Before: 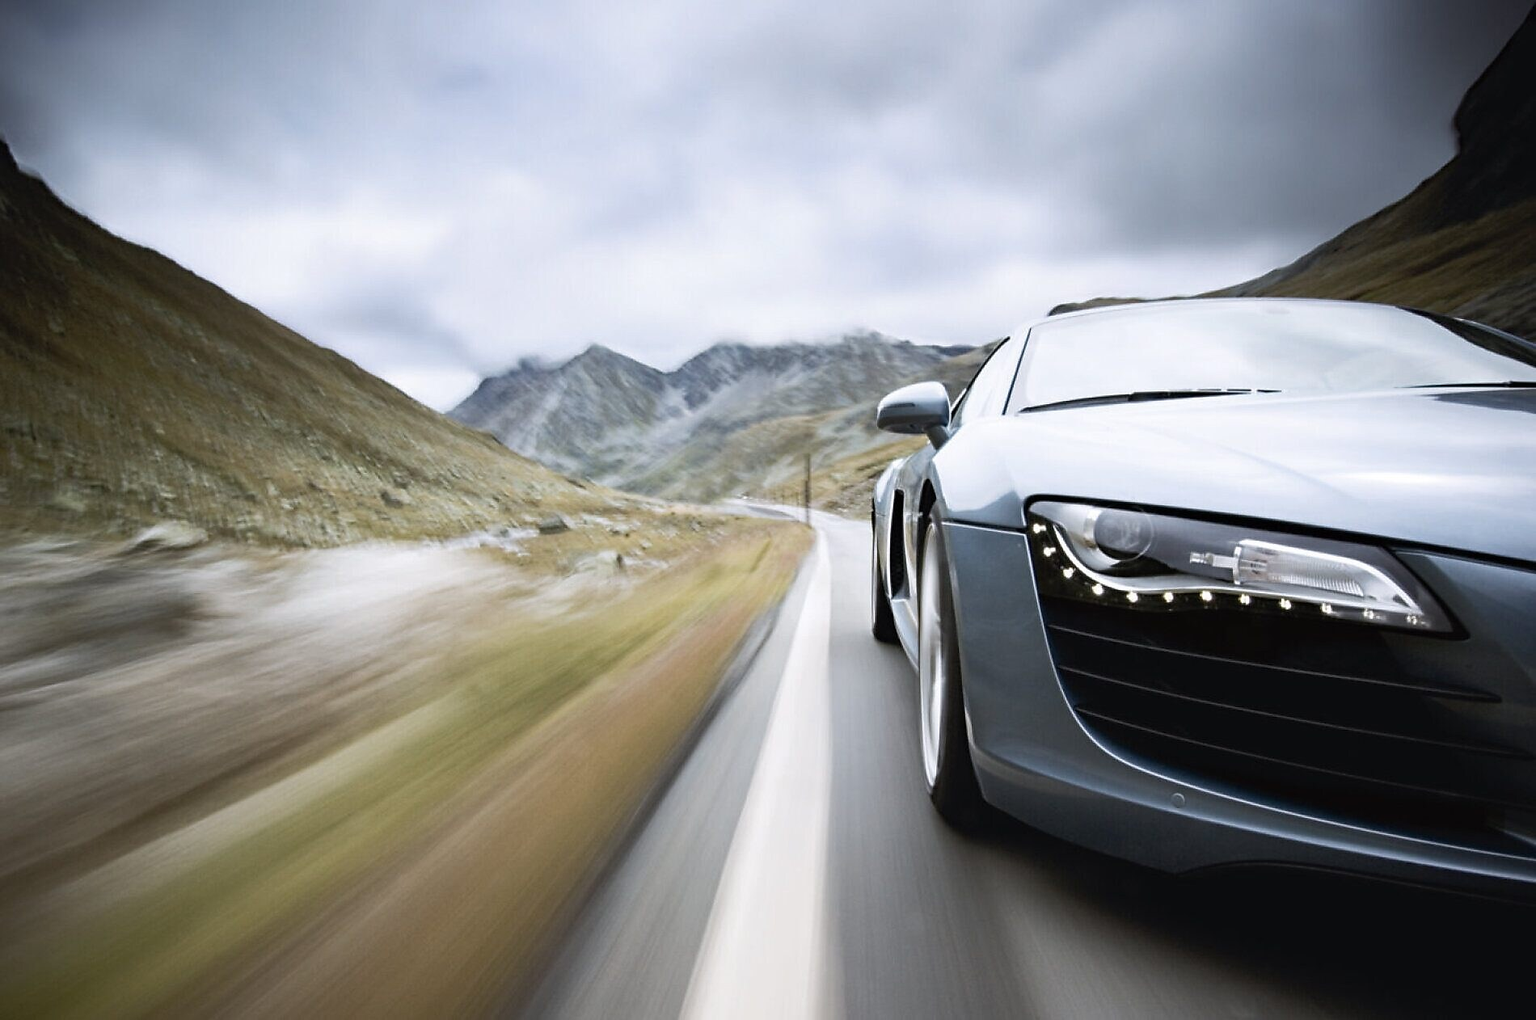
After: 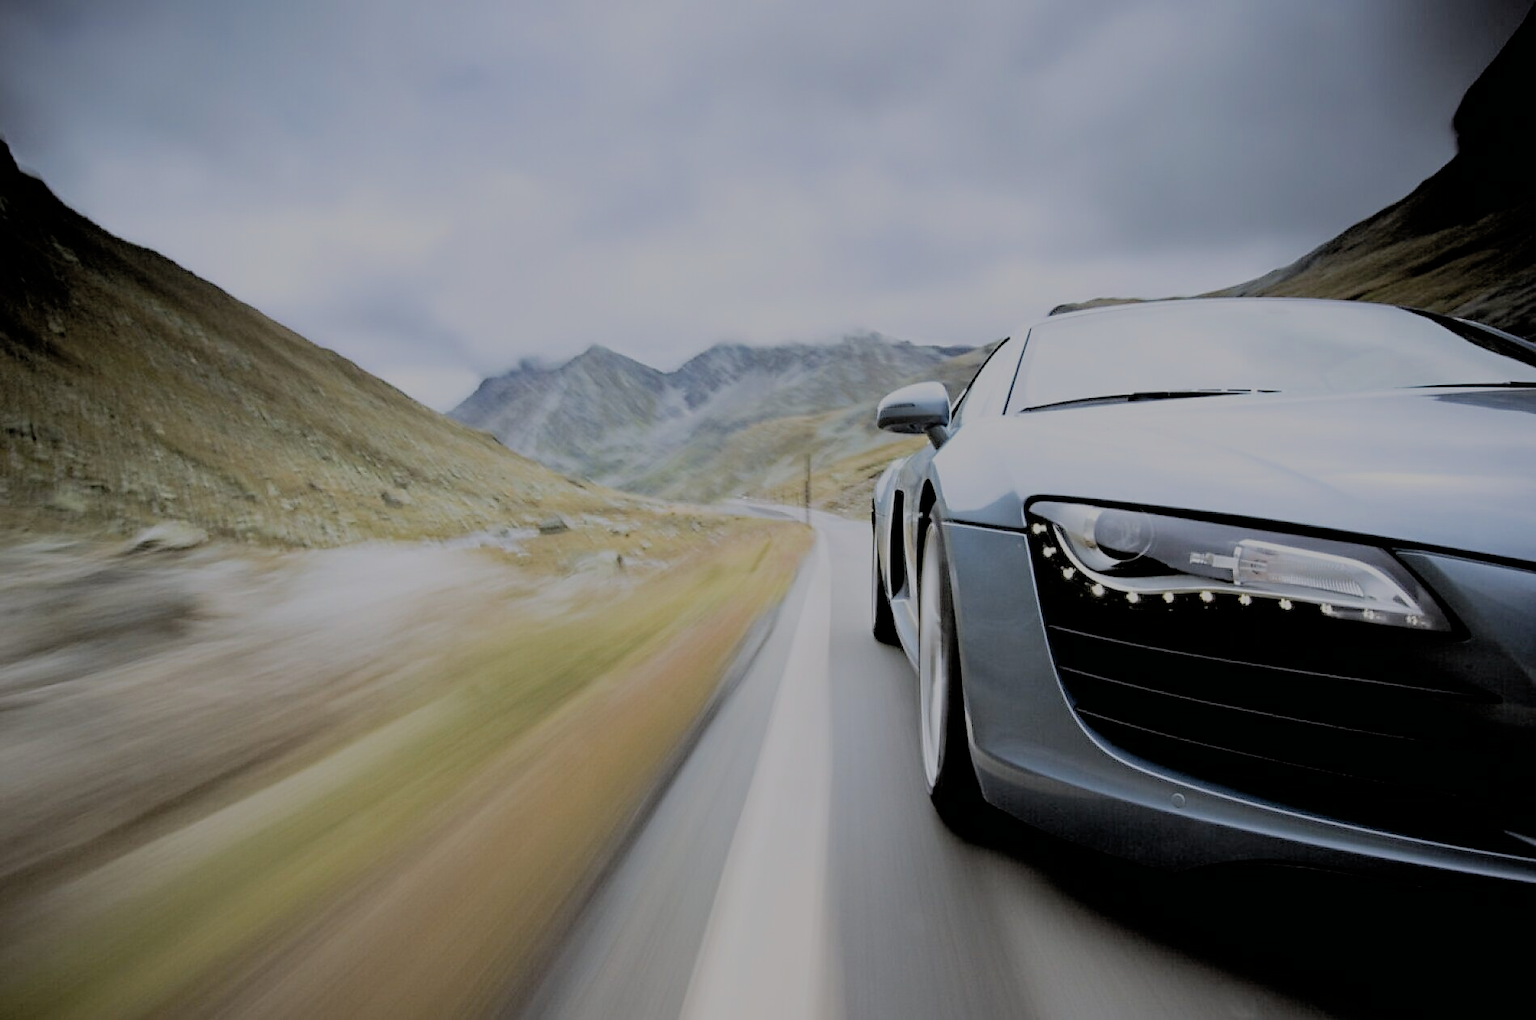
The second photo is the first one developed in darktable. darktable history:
filmic rgb: black relative exposure -4.43 EV, white relative exposure 6.63 EV, hardness 1.93, contrast 0.502, color science v6 (2022)
